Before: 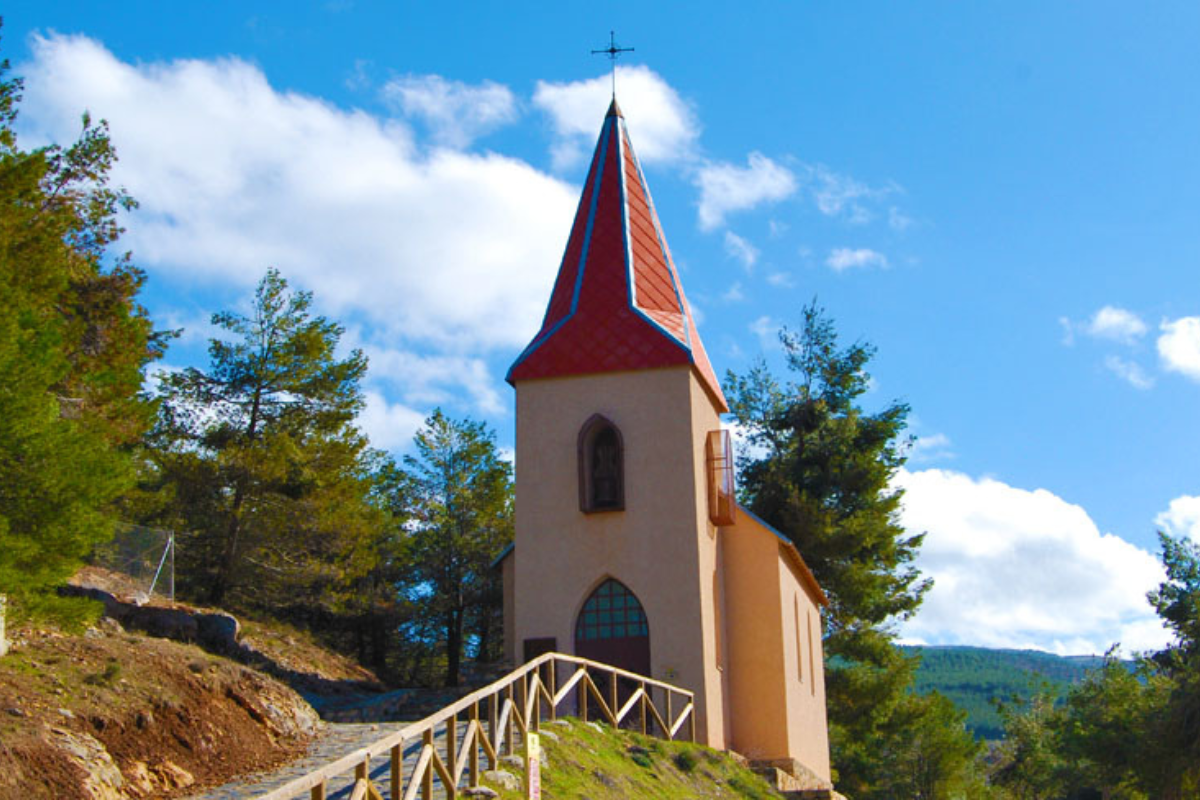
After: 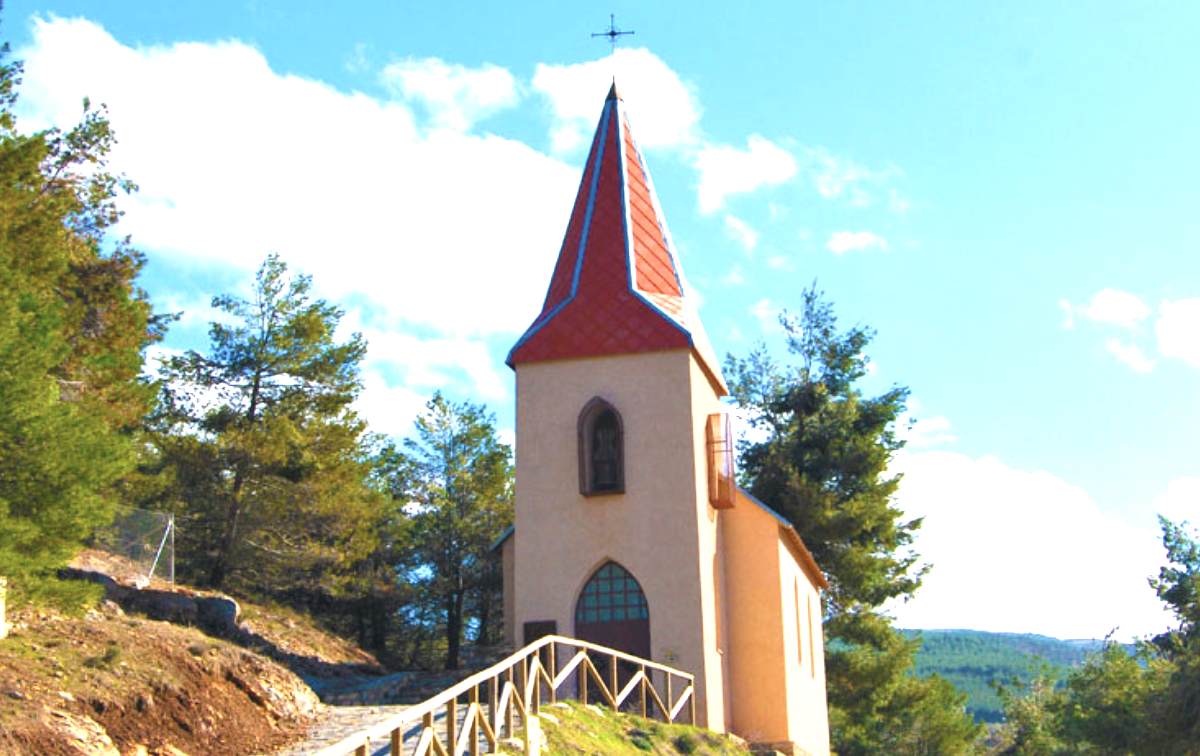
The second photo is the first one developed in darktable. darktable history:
crop and rotate: top 2.216%, bottom 3.25%
exposure: black level correction 0, exposure 1.198 EV, compensate exposure bias true, compensate highlight preservation false
color correction: highlights a* 2.92, highlights b* 5.01, shadows a* -2.47, shadows b* -4.87, saturation 0.806
